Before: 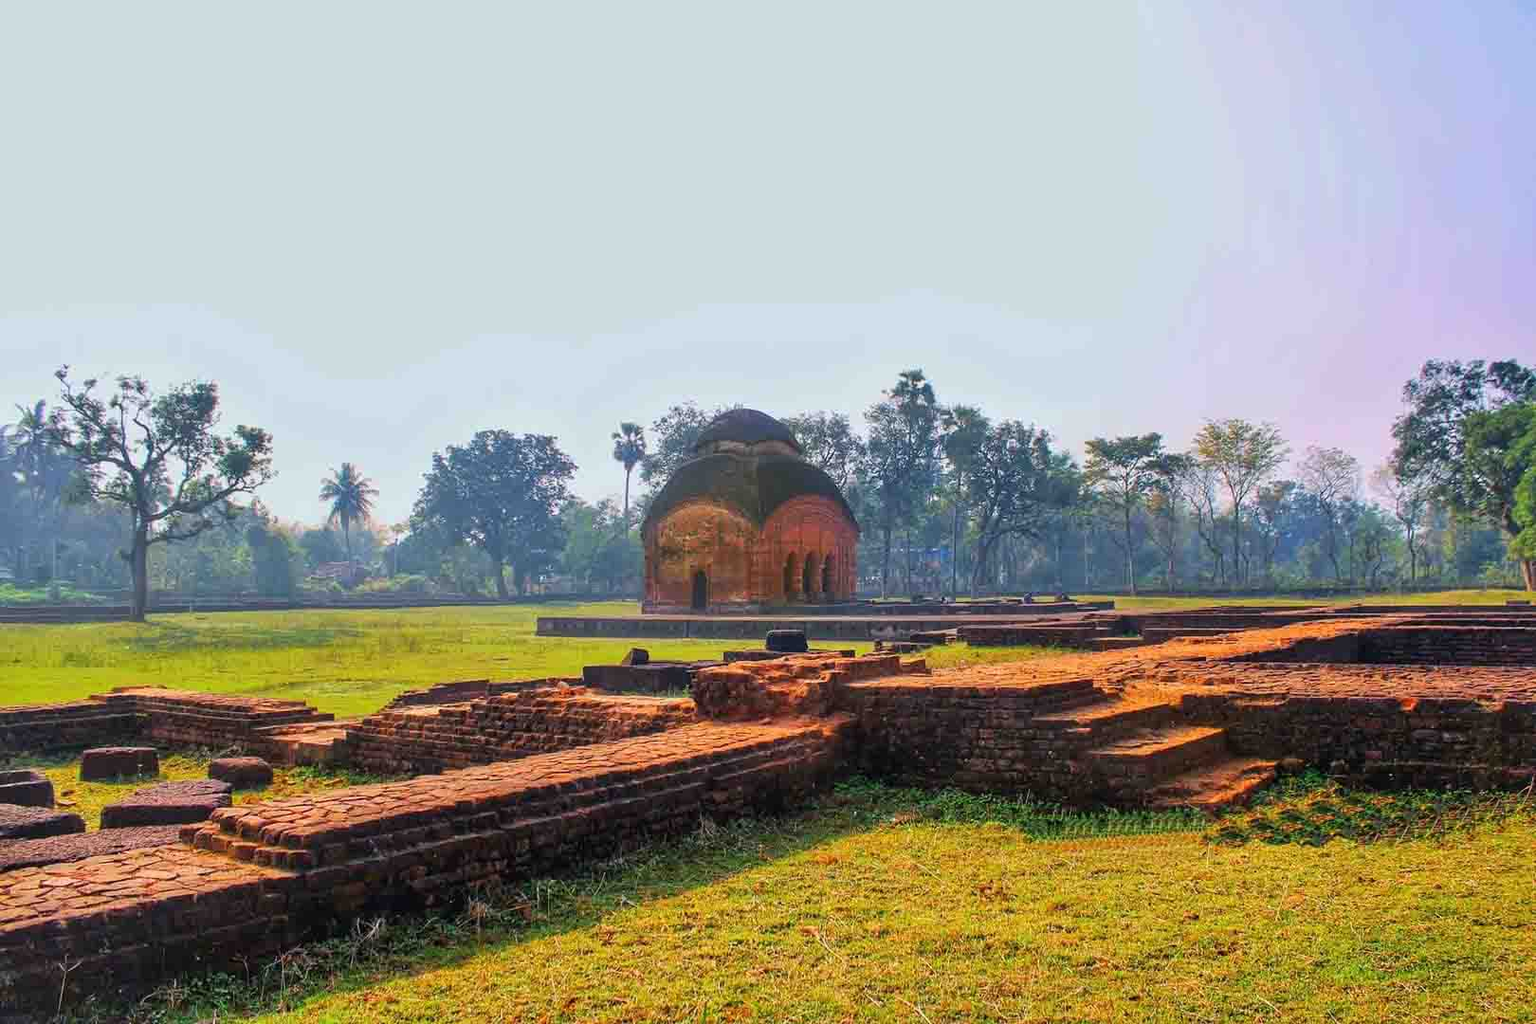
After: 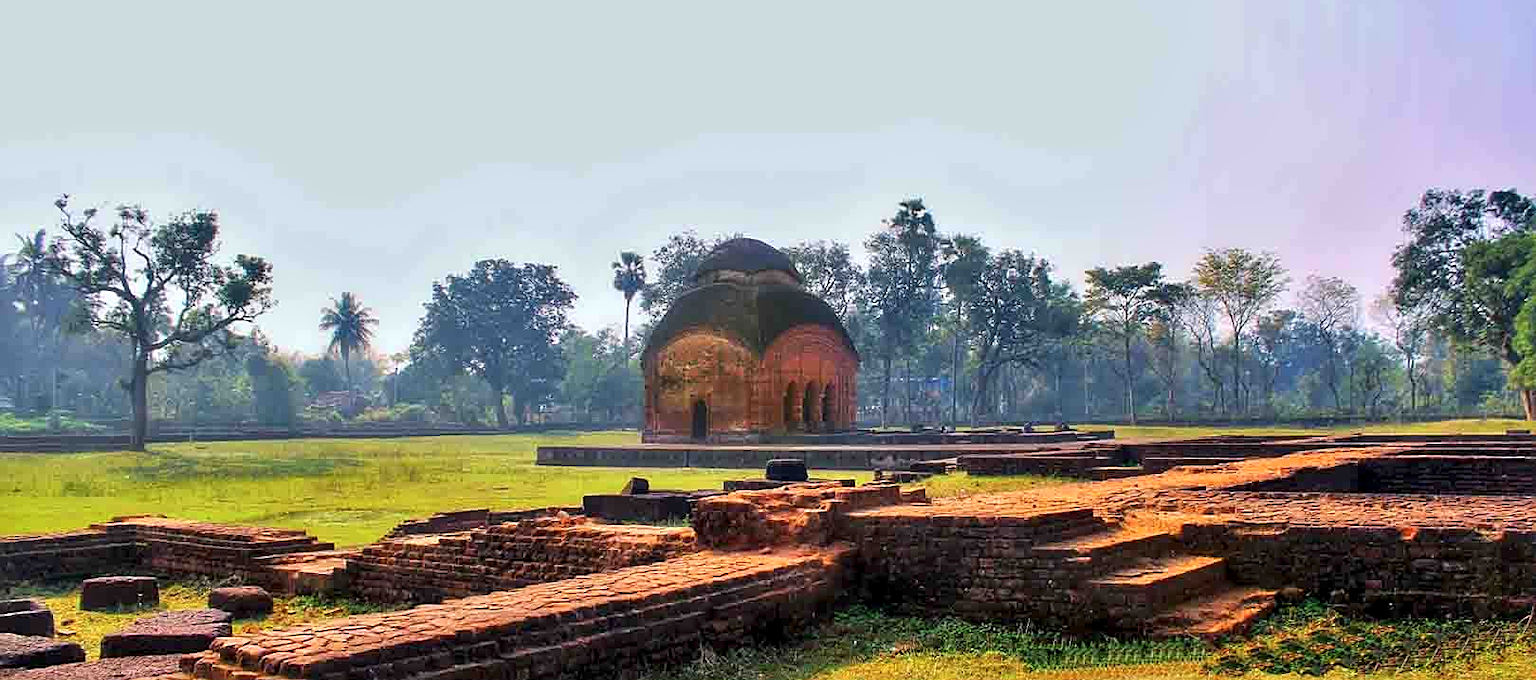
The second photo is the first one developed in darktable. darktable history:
sharpen: on, module defaults
crop: top 16.744%, bottom 16.711%
contrast equalizer: octaves 7, y [[0.514, 0.573, 0.581, 0.508, 0.5, 0.5], [0.5 ×6], [0.5 ×6], [0 ×6], [0 ×6]]
